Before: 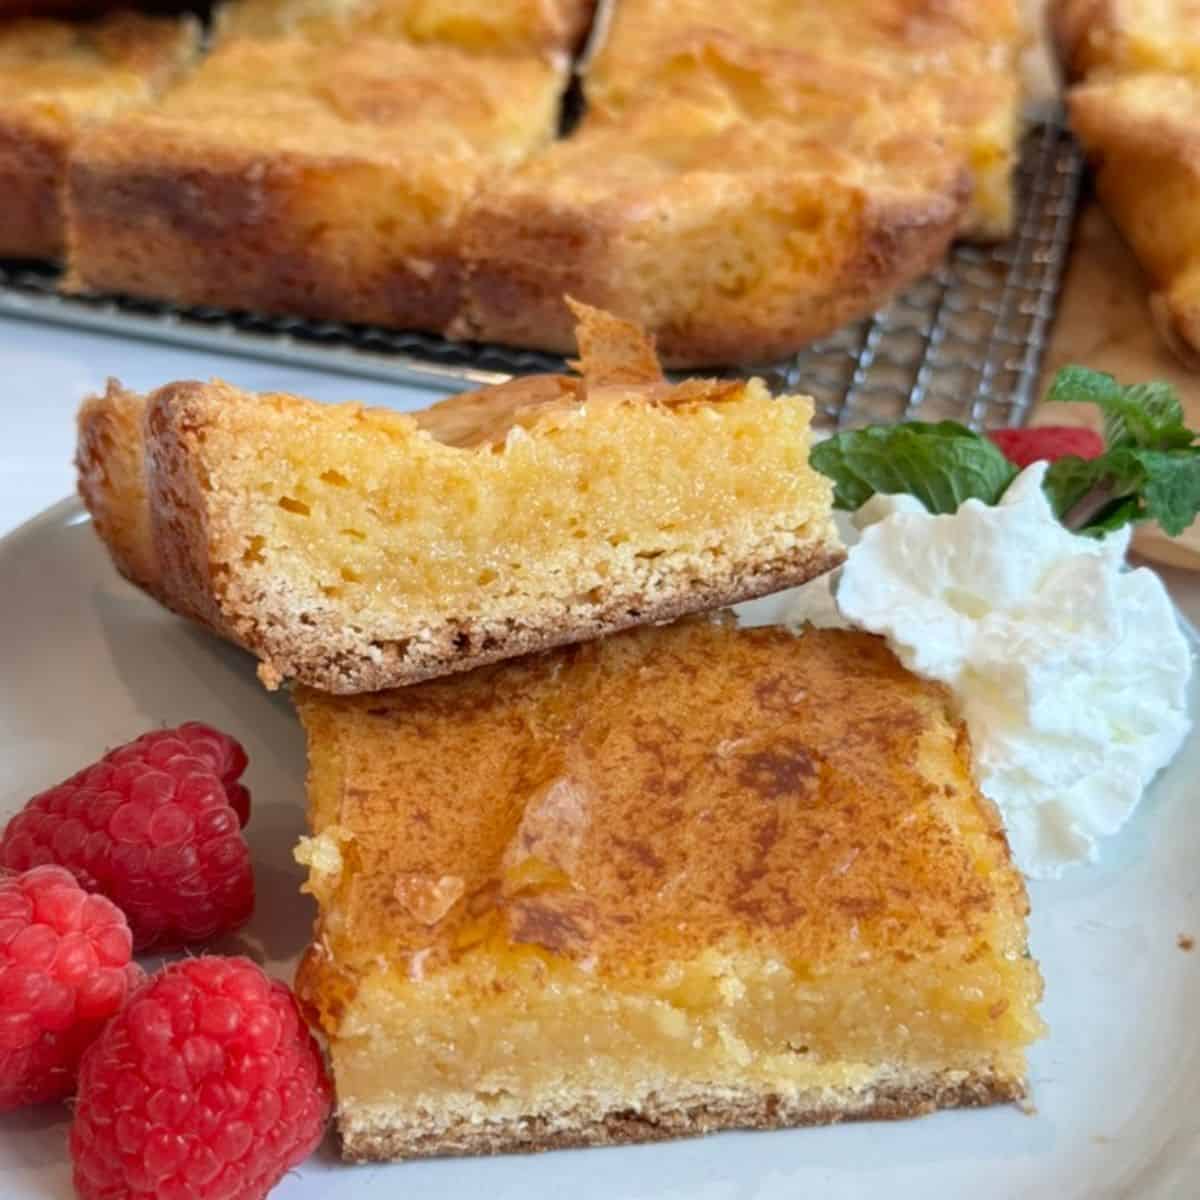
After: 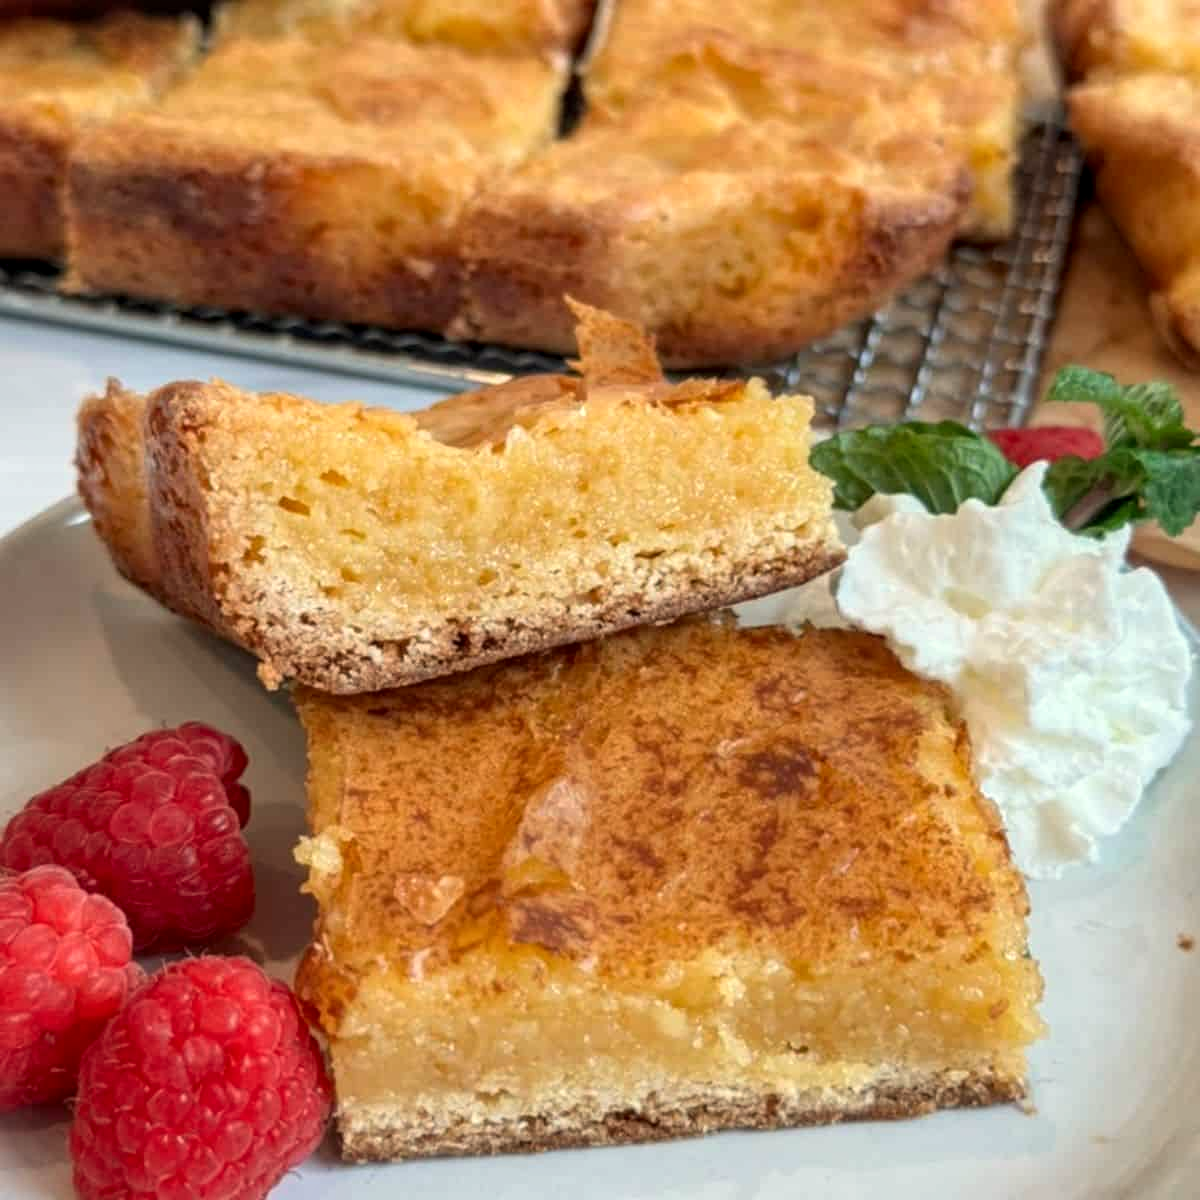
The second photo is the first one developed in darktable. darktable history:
white balance: red 1.045, blue 0.932
local contrast: on, module defaults
color calibration: illuminant same as pipeline (D50), adaptation none (bypass)
